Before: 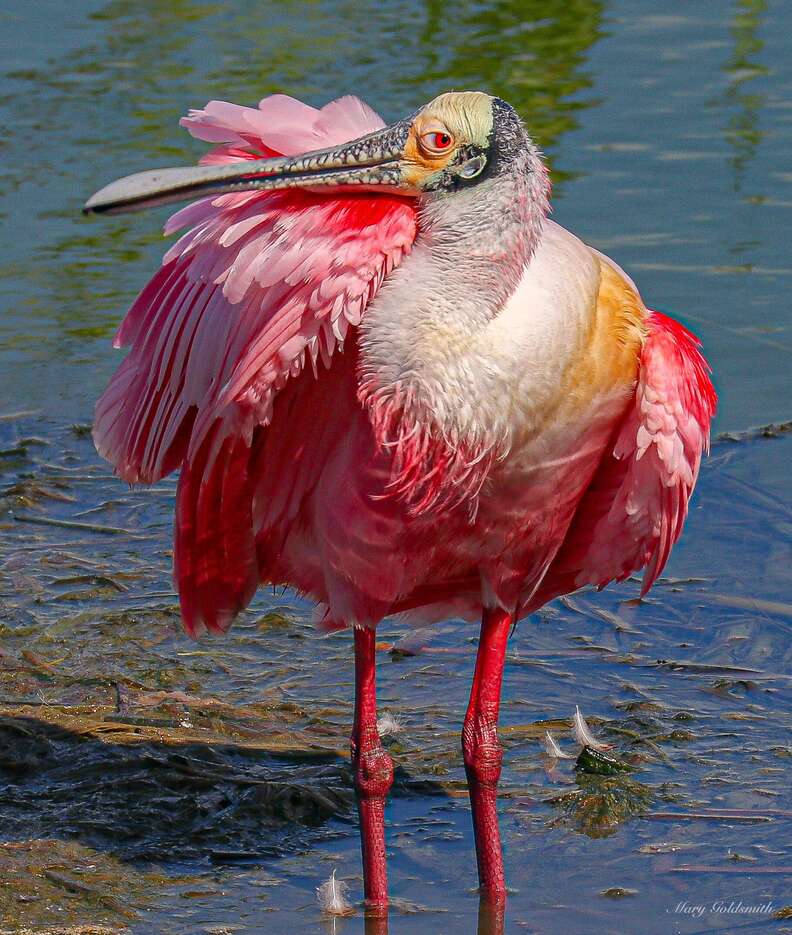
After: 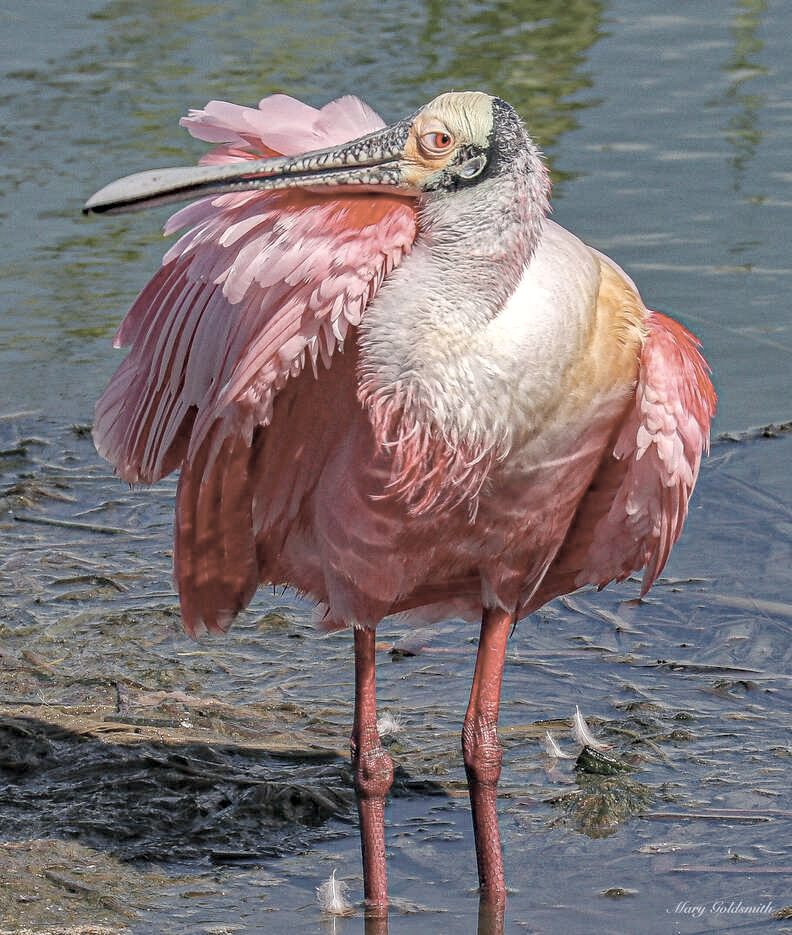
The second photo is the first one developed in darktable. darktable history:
shadows and highlights: low approximation 0.01, soften with gaussian
haze removal: compatibility mode true, adaptive false
local contrast: on, module defaults
contrast brightness saturation: brightness 0.183, saturation -0.508
